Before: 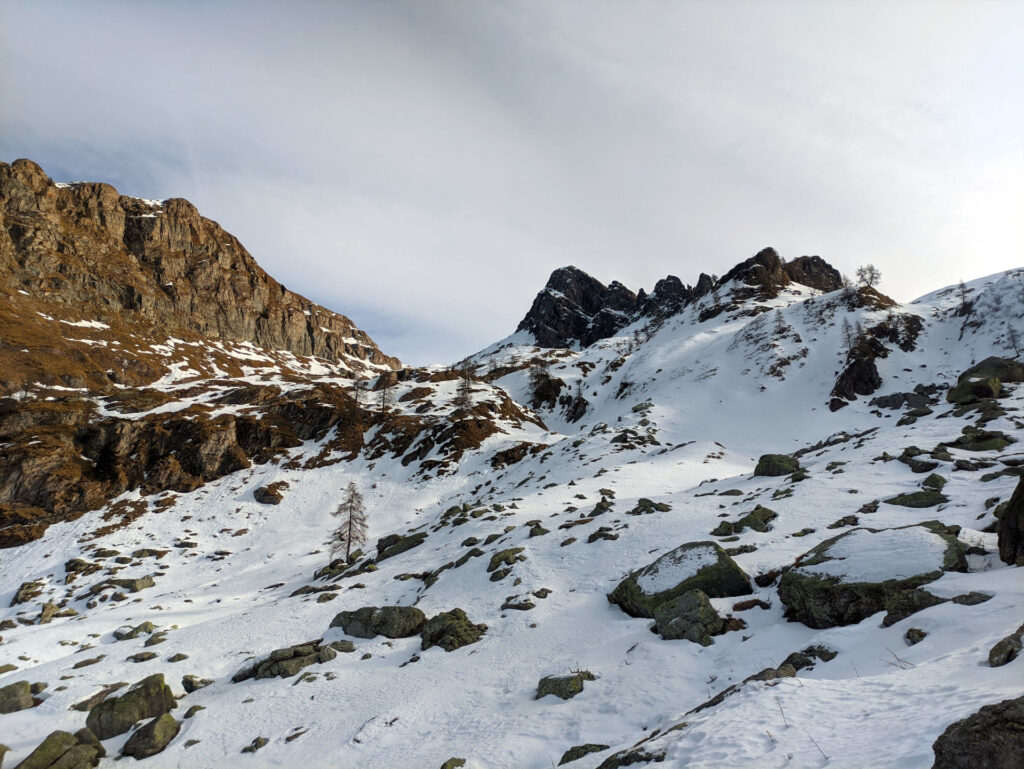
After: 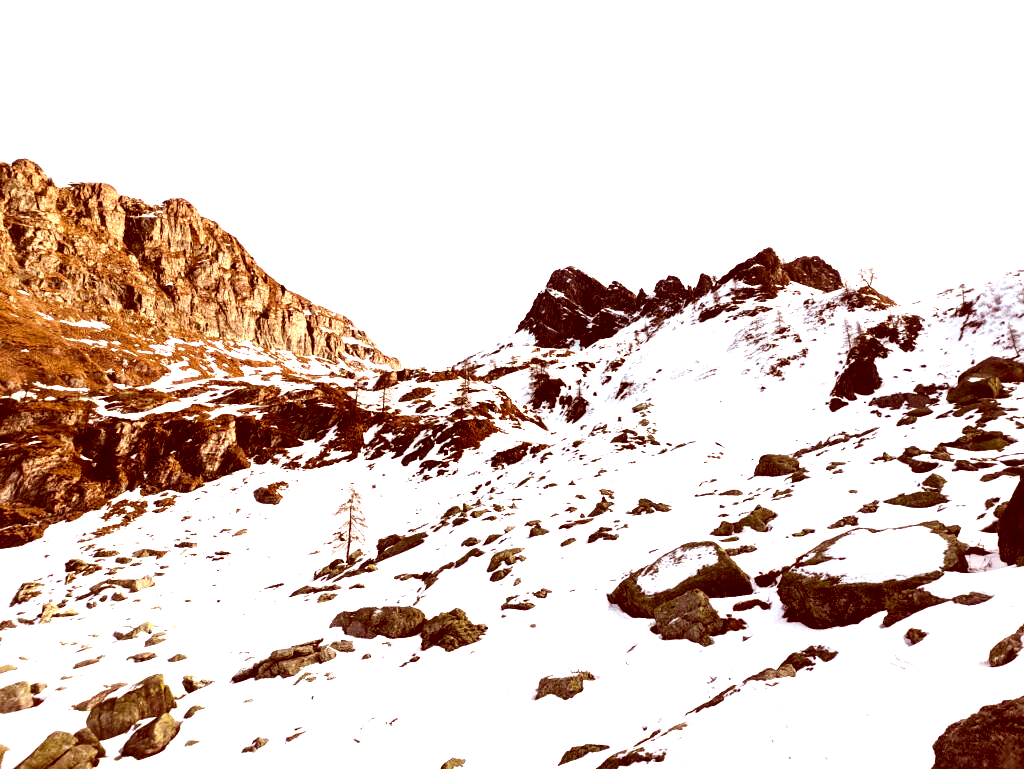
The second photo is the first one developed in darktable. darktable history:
exposure: exposure 2.038 EV, compensate highlight preservation false
contrast brightness saturation: contrast 0.192, brightness -0.23, saturation 0.112
color correction: highlights a* 9.34, highlights b* 8.7, shadows a* 39.76, shadows b* 39.74, saturation 0.791
